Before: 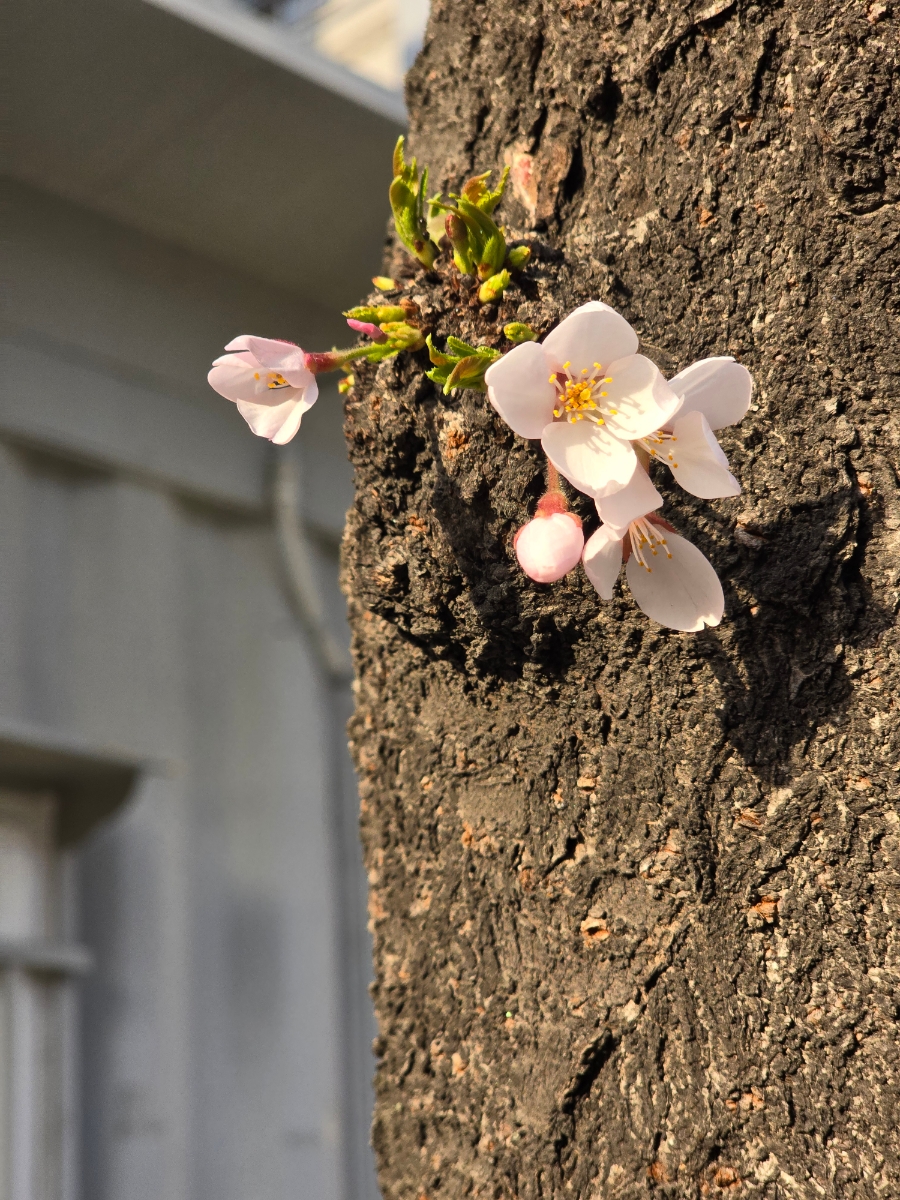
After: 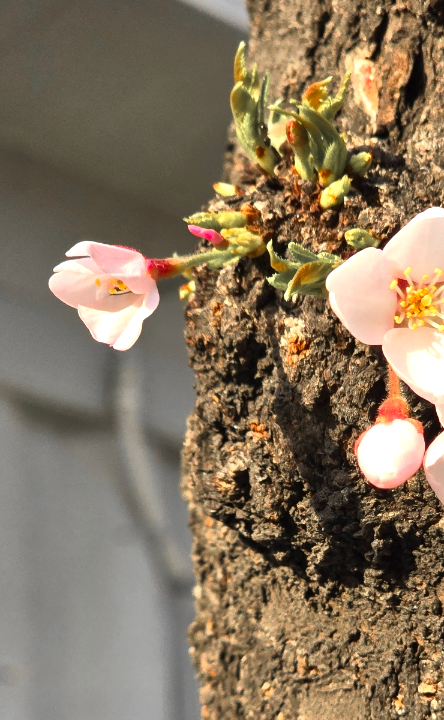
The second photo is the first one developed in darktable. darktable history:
color zones: curves: ch1 [(0, 0.679) (0.143, 0.647) (0.286, 0.261) (0.378, -0.011) (0.571, 0.396) (0.714, 0.399) (0.857, 0.406) (1, 0.679)]
exposure: black level correction 0, exposure 0.5 EV, compensate highlight preservation false
crop: left 17.774%, top 7.84%, right 32.825%, bottom 32.145%
